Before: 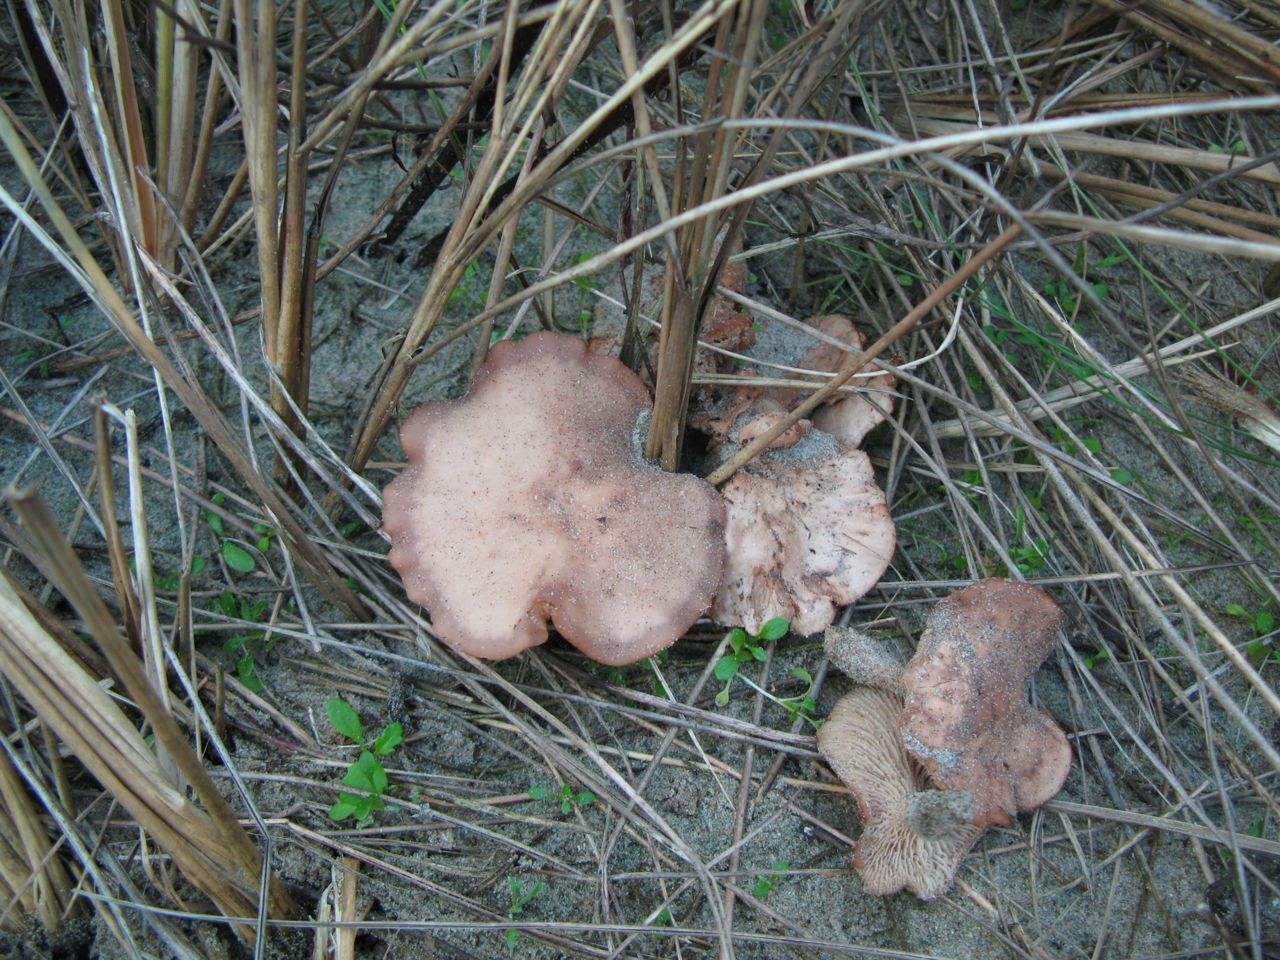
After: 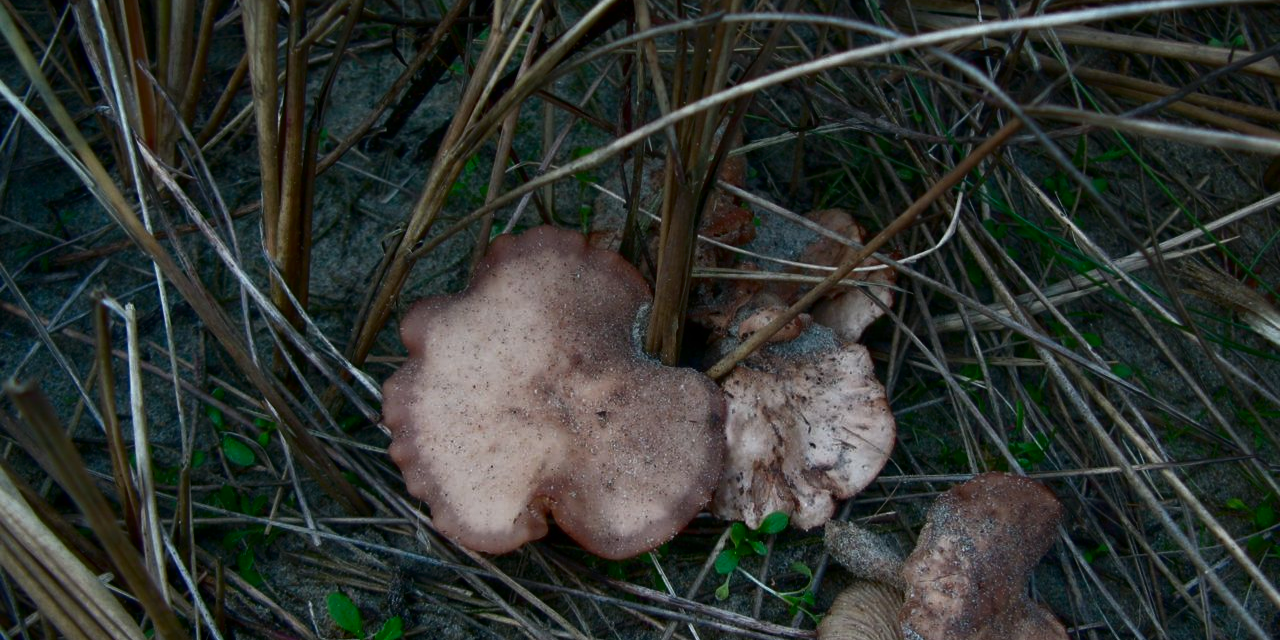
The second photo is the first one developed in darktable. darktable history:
contrast brightness saturation: brightness -0.505
crop: top 11.142%, bottom 22.117%
